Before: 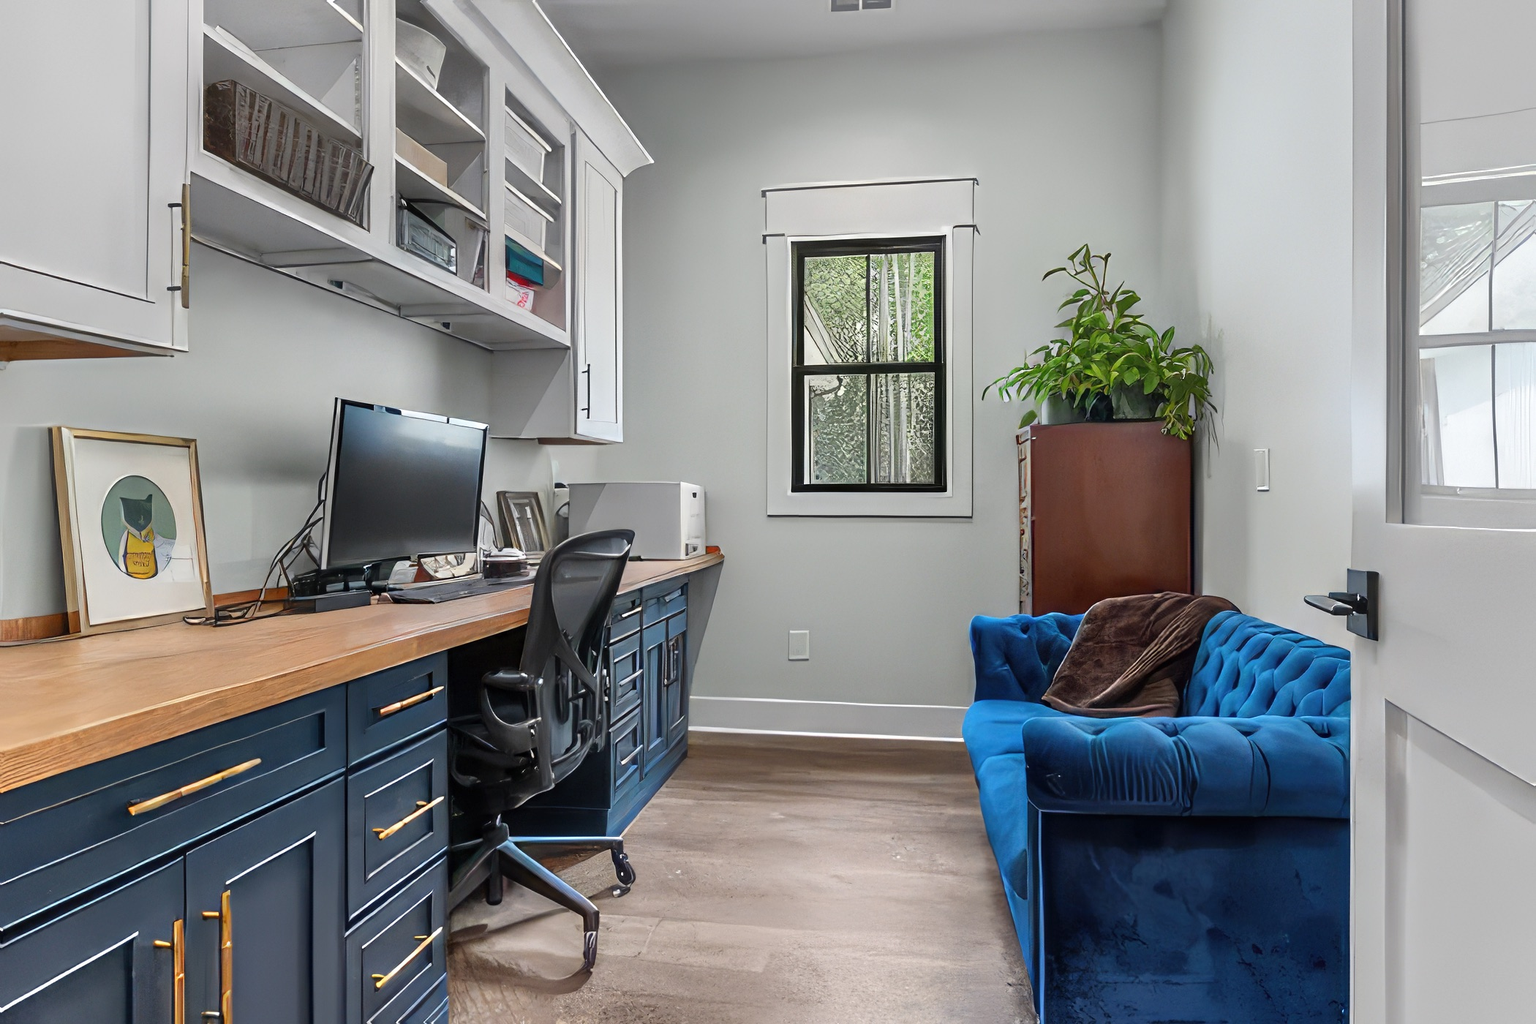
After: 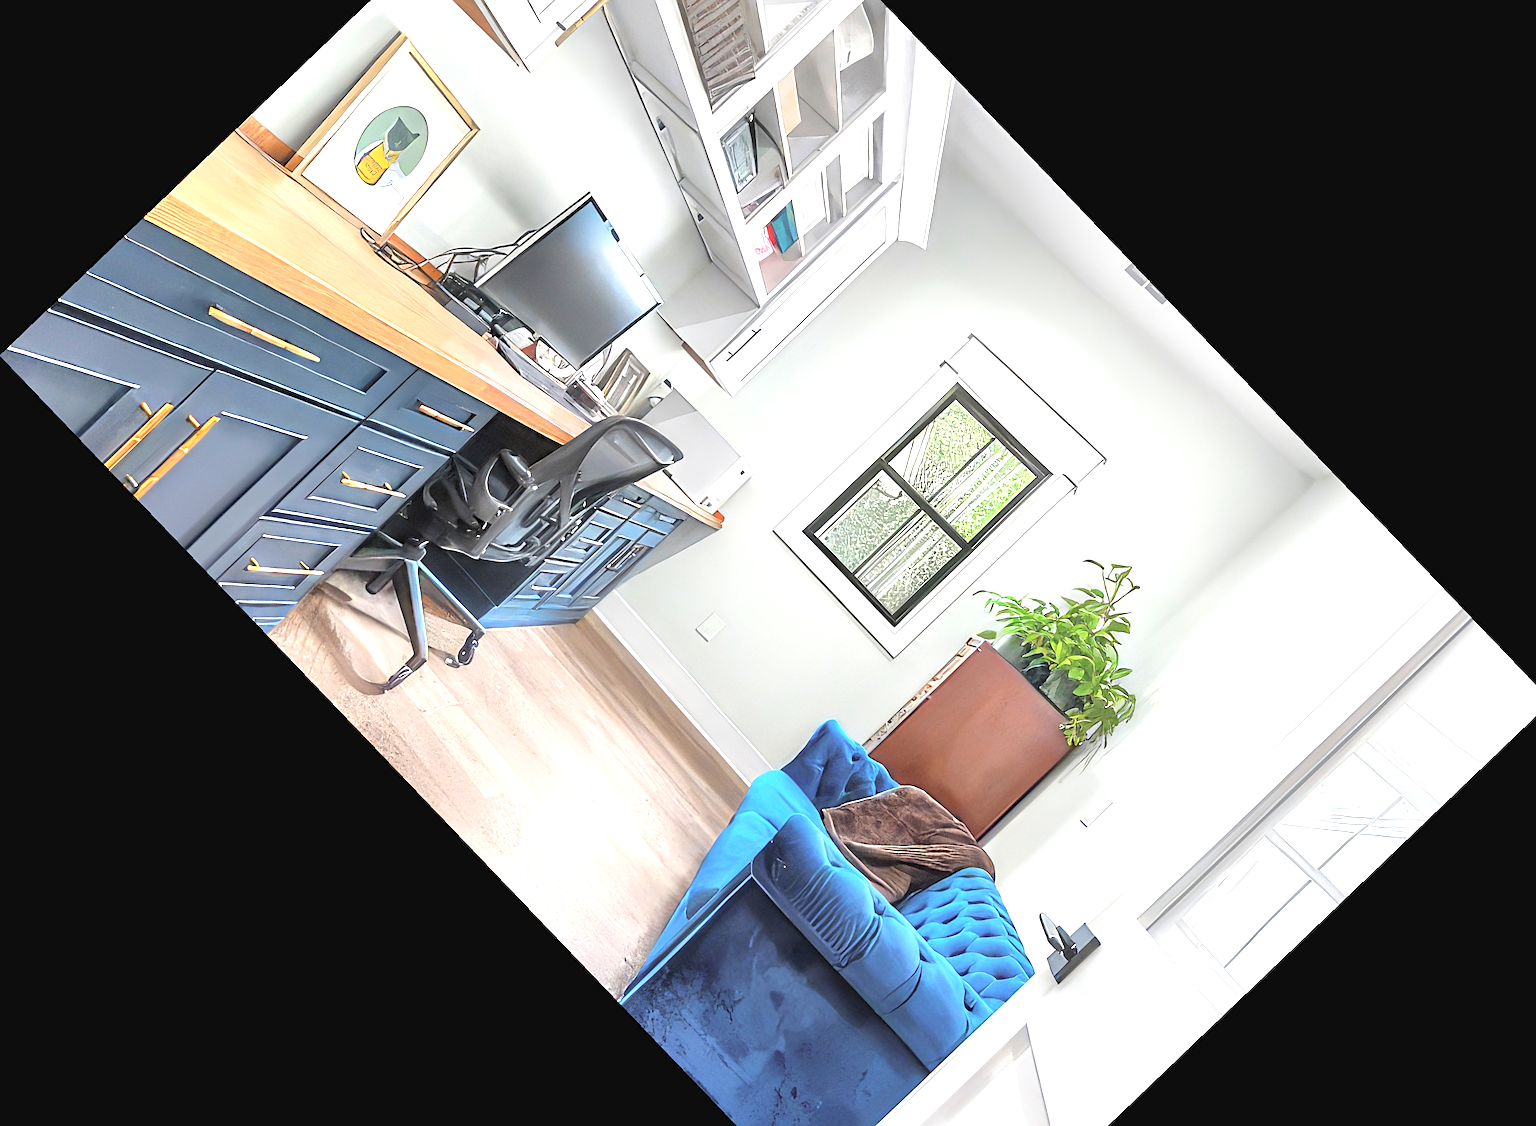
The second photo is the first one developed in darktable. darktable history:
contrast brightness saturation: brightness 0.28
crop and rotate: angle -46.26°, top 16.234%, right 0.912%, bottom 11.704%
exposure: black level correction 0, exposure 1.3 EV, compensate highlight preservation false
sharpen: on, module defaults
